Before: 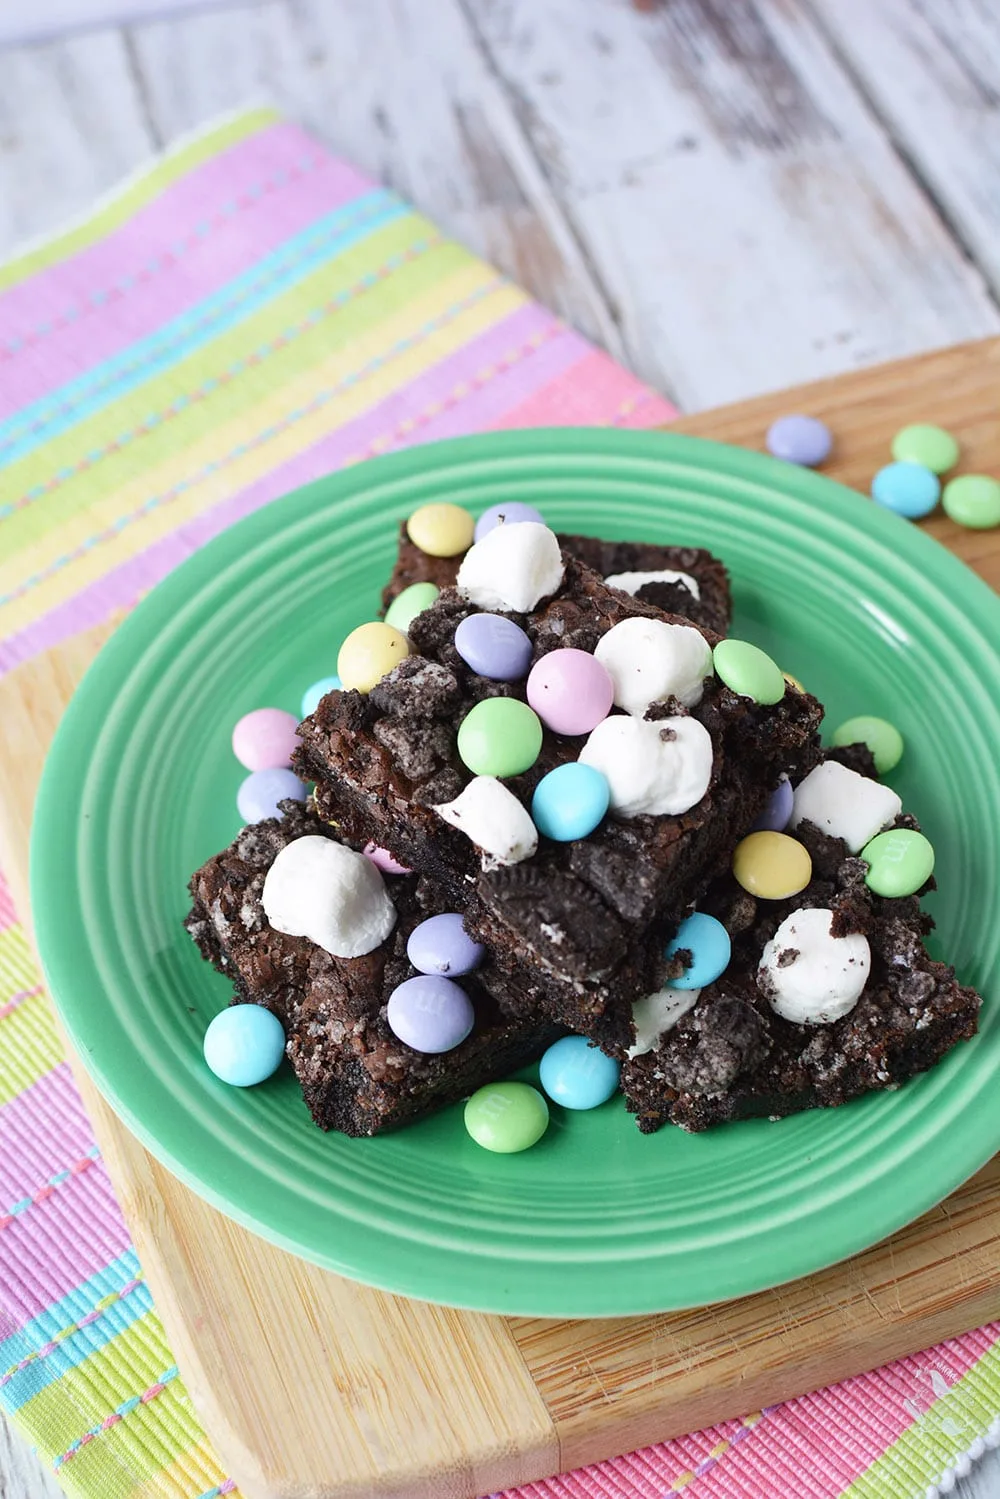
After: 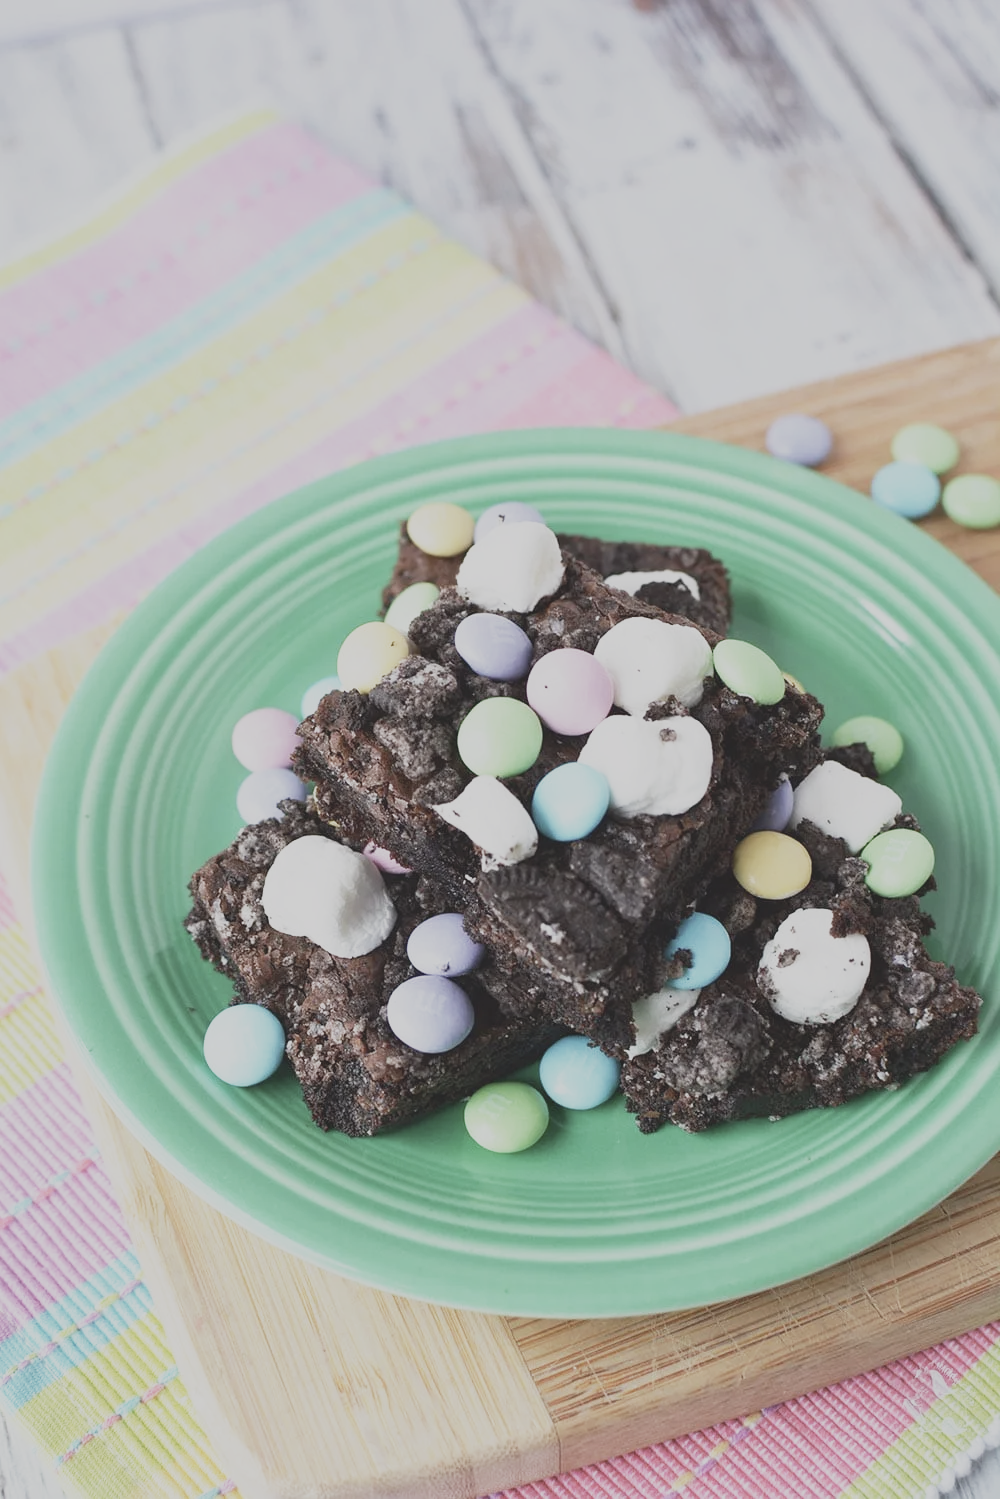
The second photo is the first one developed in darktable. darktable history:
base curve: curves: ch0 [(0, 0) (0.088, 0.125) (0.176, 0.251) (0.354, 0.501) (0.613, 0.749) (1, 0.877)], preserve colors none
contrast brightness saturation: contrast -0.264, saturation -0.447
